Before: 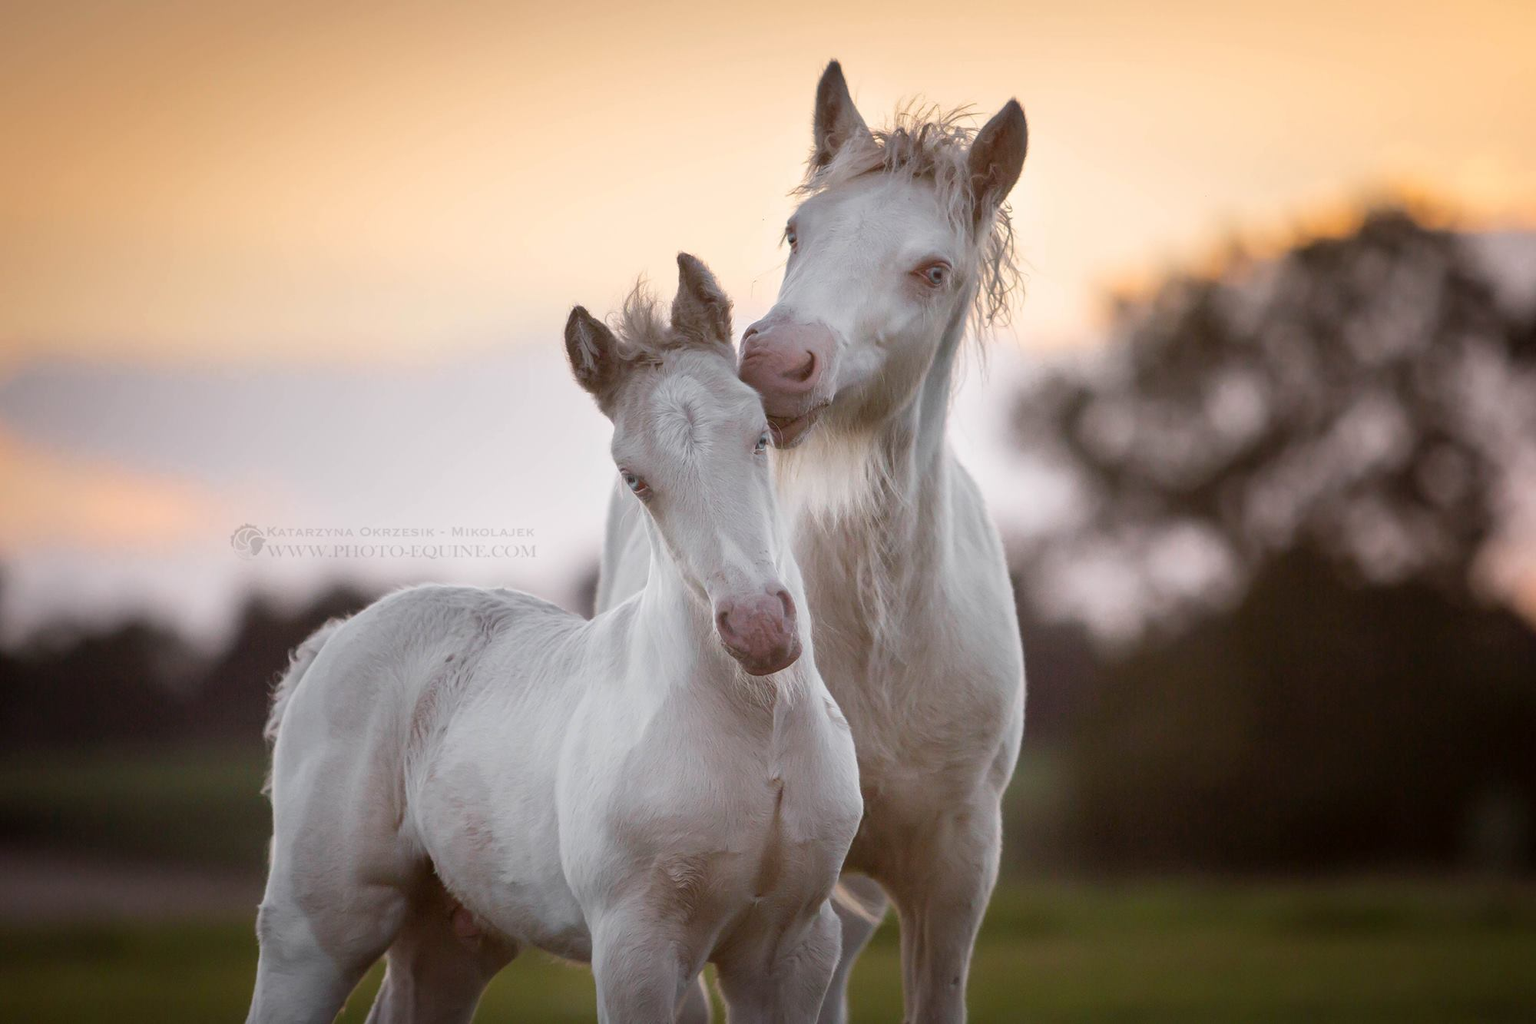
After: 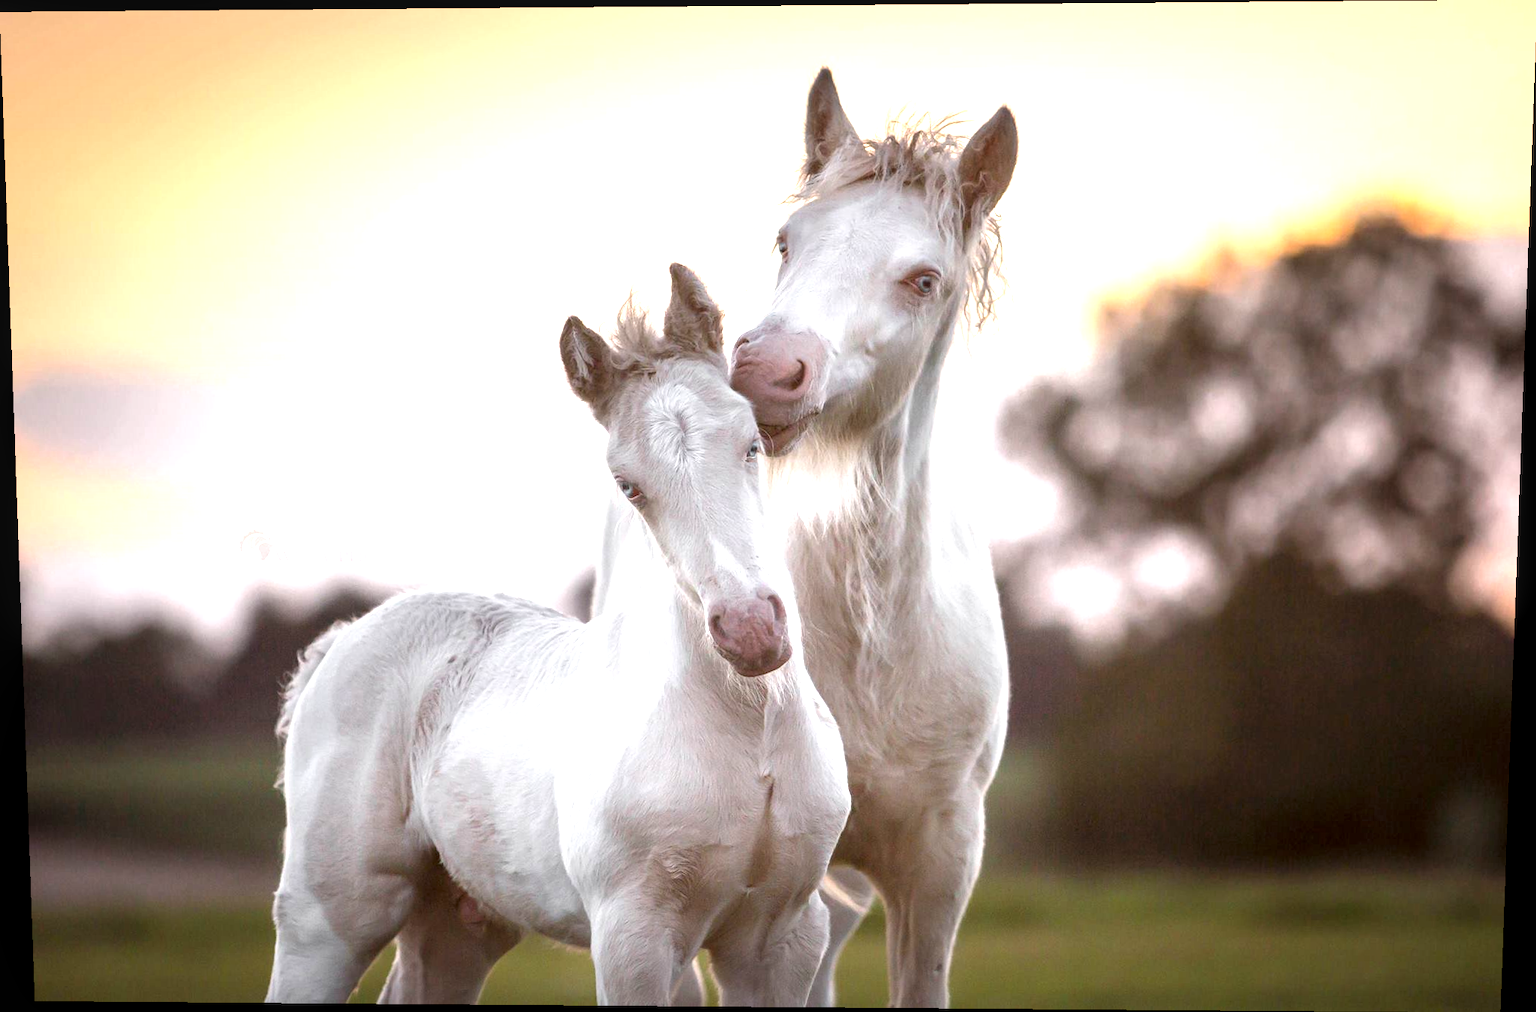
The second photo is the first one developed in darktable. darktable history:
rotate and perspective: lens shift (vertical) 0.048, lens shift (horizontal) -0.024, automatic cropping off
exposure: black level correction 0, exposure 1.1 EV, compensate highlight preservation false
local contrast: highlights 83%, shadows 81%
